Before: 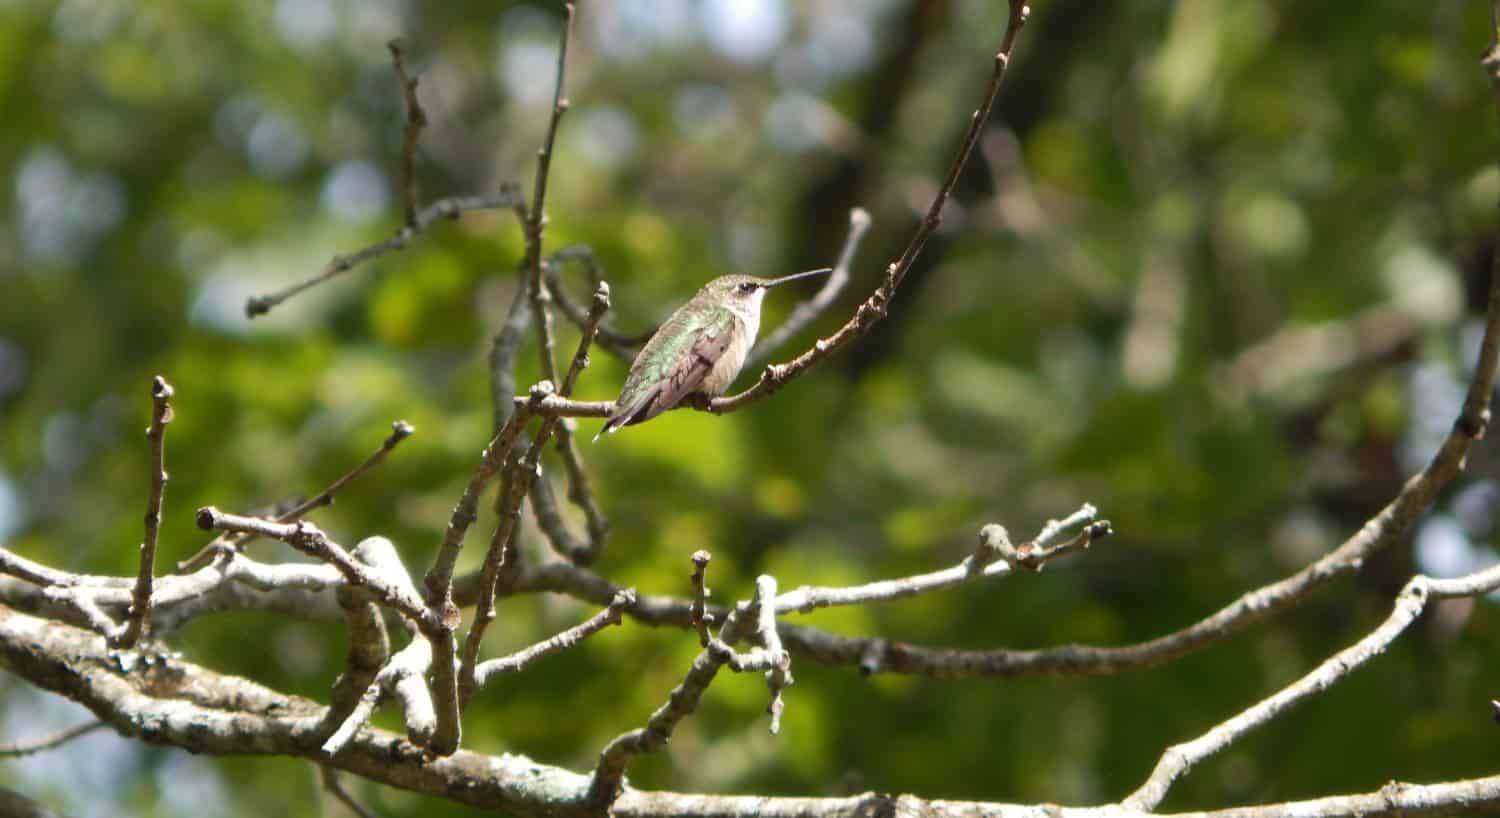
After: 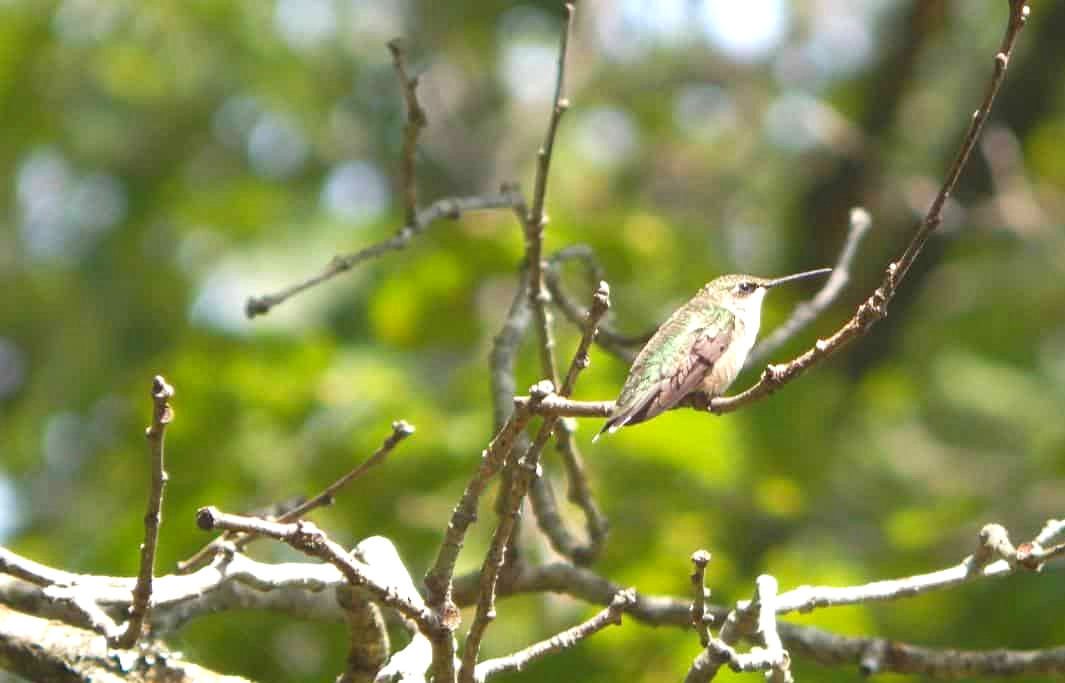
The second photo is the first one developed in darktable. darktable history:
contrast equalizer: y [[0.439, 0.44, 0.442, 0.457, 0.493, 0.498], [0.5 ×6], [0.5 ×6], [0 ×6], [0 ×6]]
shadows and highlights: soften with gaussian
exposure: black level correction 0, exposure 0.895 EV, compensate exposure bias true, compensate highlight preservation false
crop: right 28.993%, bottom 16.391%
